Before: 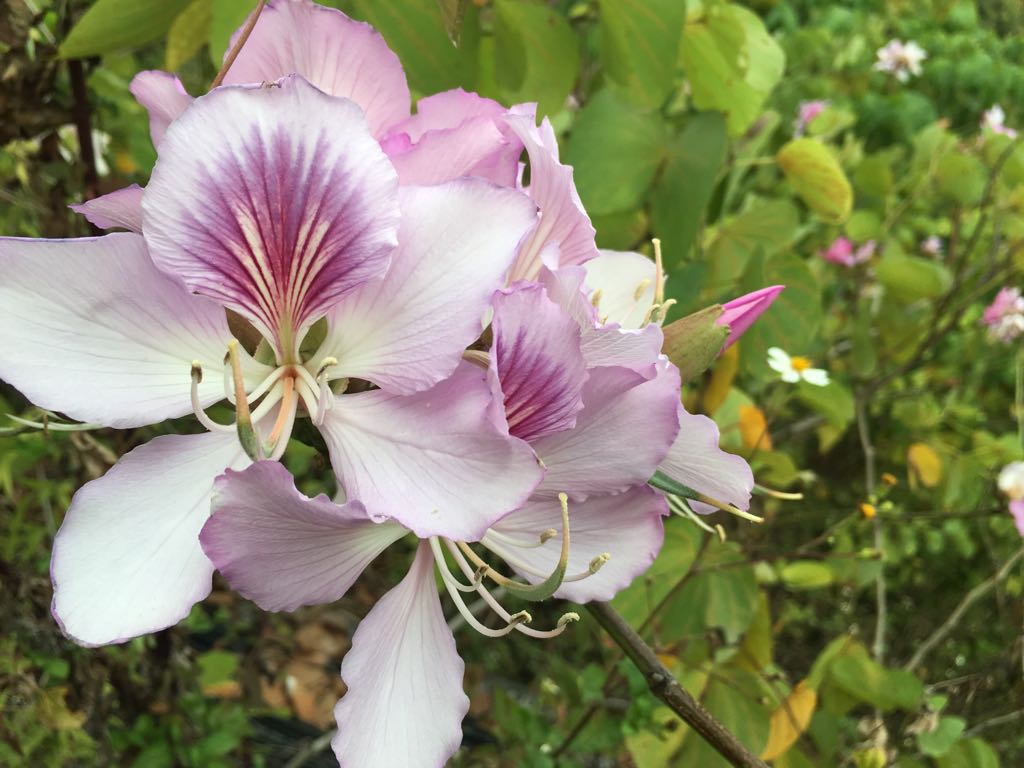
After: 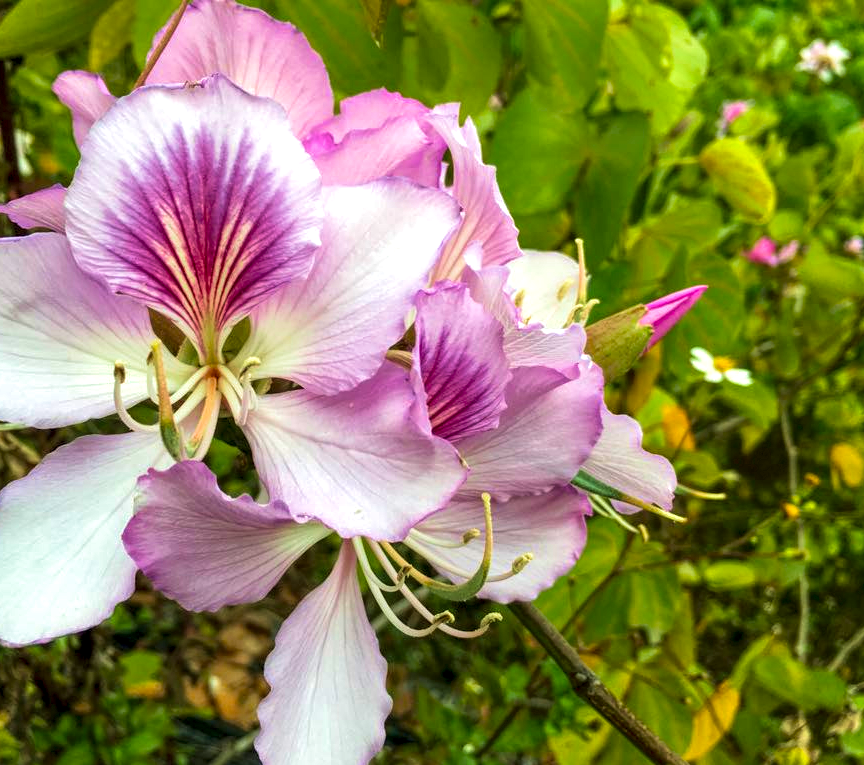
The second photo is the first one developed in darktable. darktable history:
crop: left 7.598%, right 7.873%
local contrast: highlights 100%, shadows 100%, detail 200%, midtone range 0.2
color balance rgb: linear chroma grading › global chroma 15%, perceptual saturation grading › global saturation 30%
velvia: strength 45%
